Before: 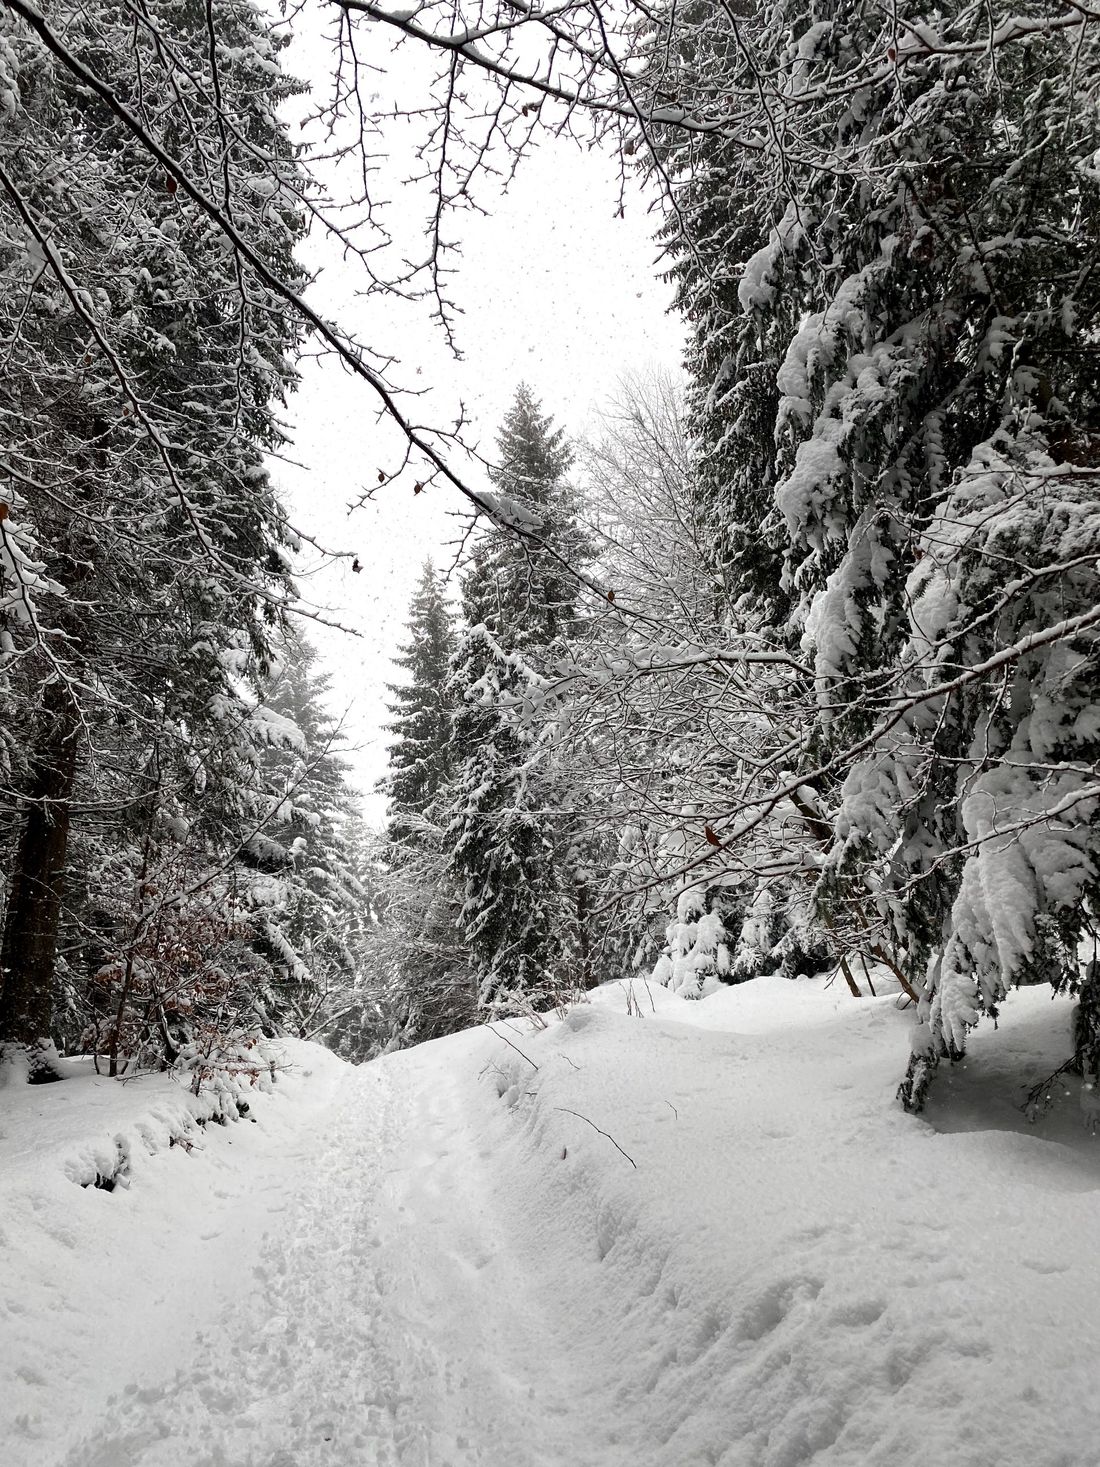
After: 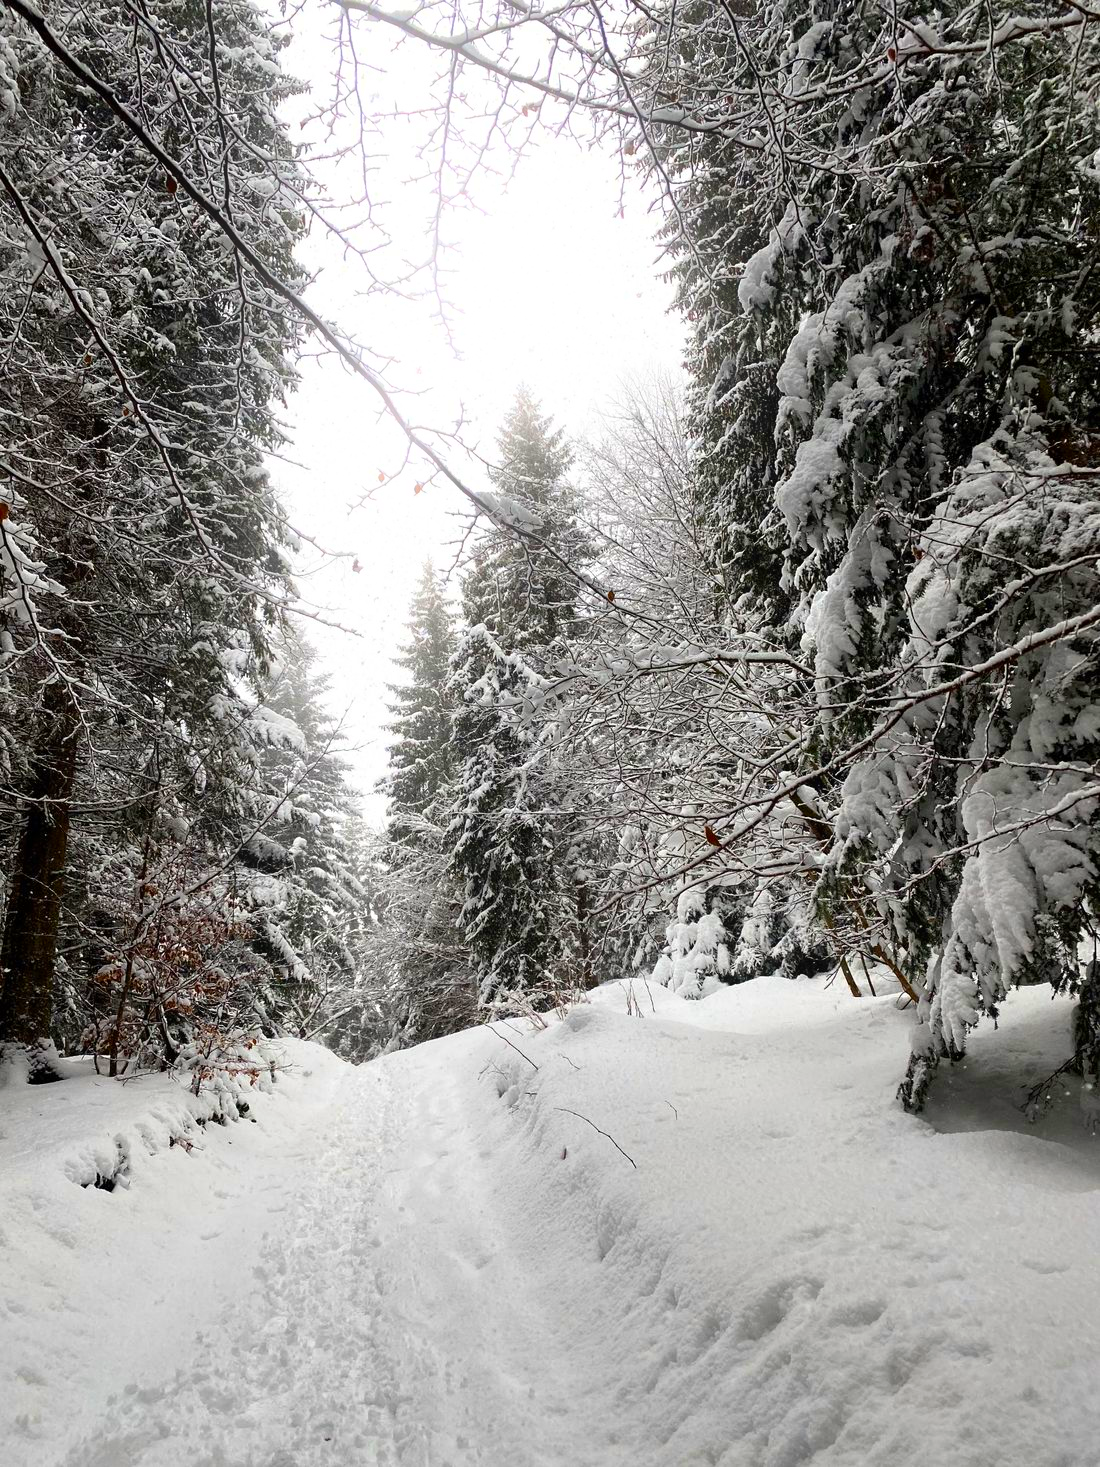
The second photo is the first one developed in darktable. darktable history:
tone equalizer: on, module defaults
color contrast: green-magenta contrast 1.55, blue-yellow contrast 1.83
bloom: size 13.65%, threshold 98.39%, strength 4.82%
